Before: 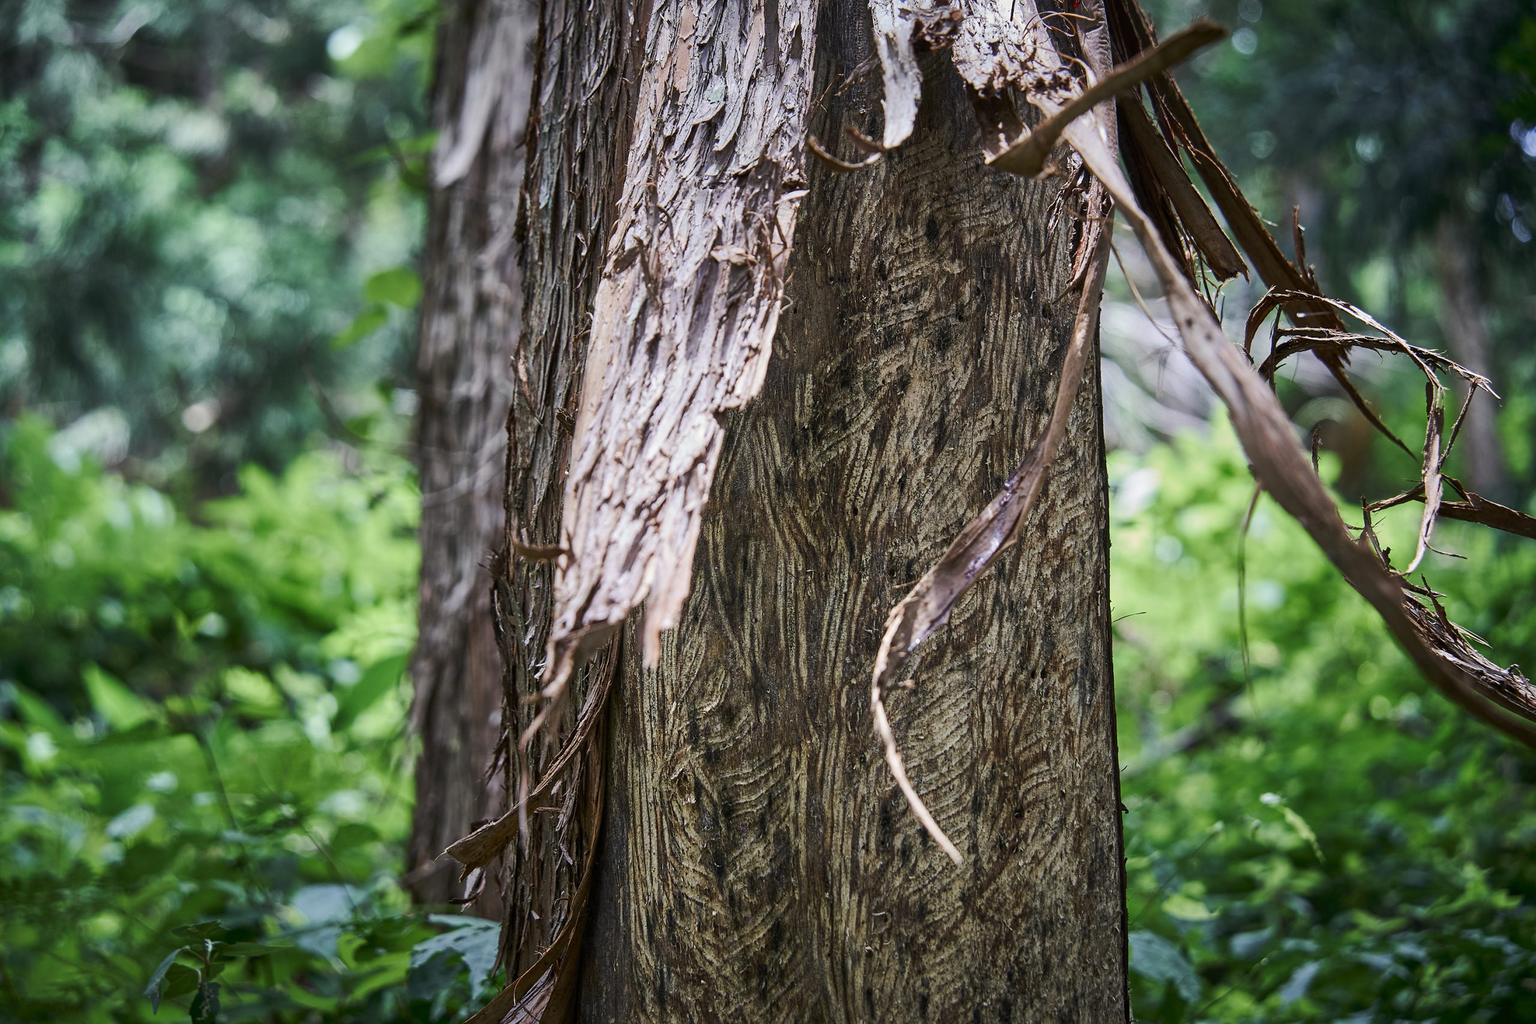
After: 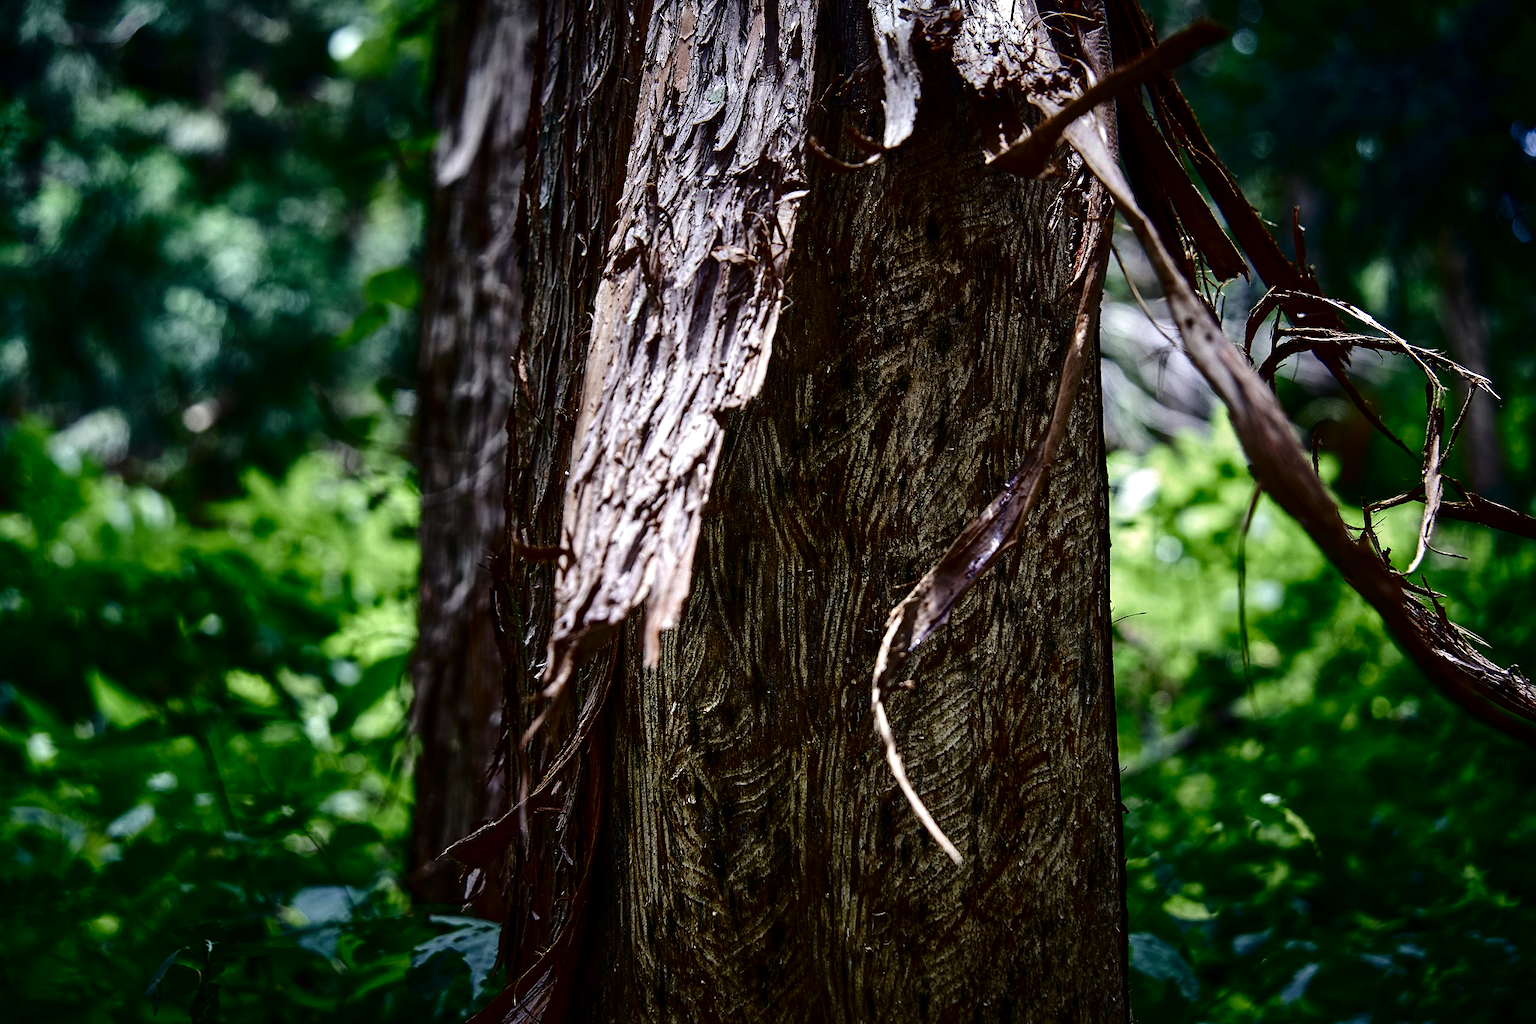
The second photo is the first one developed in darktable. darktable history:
tone equalizer: -8 EV -0.417 EV, -7 EV -0.389 EV, -6 EV -0.333 EV, -5 EV -0.222 EV, -3 EV 0.222 EV, -2 EV 0.333 EV, -1 EV 0.389 EV, +0 EV 0.417 EV, edges refinement/feathering 500, mask exposure compensation -1.57 EV, preserve details no
contrast brightness saturation: contrast 0.09, brightness -0.59, saturation 0.17
